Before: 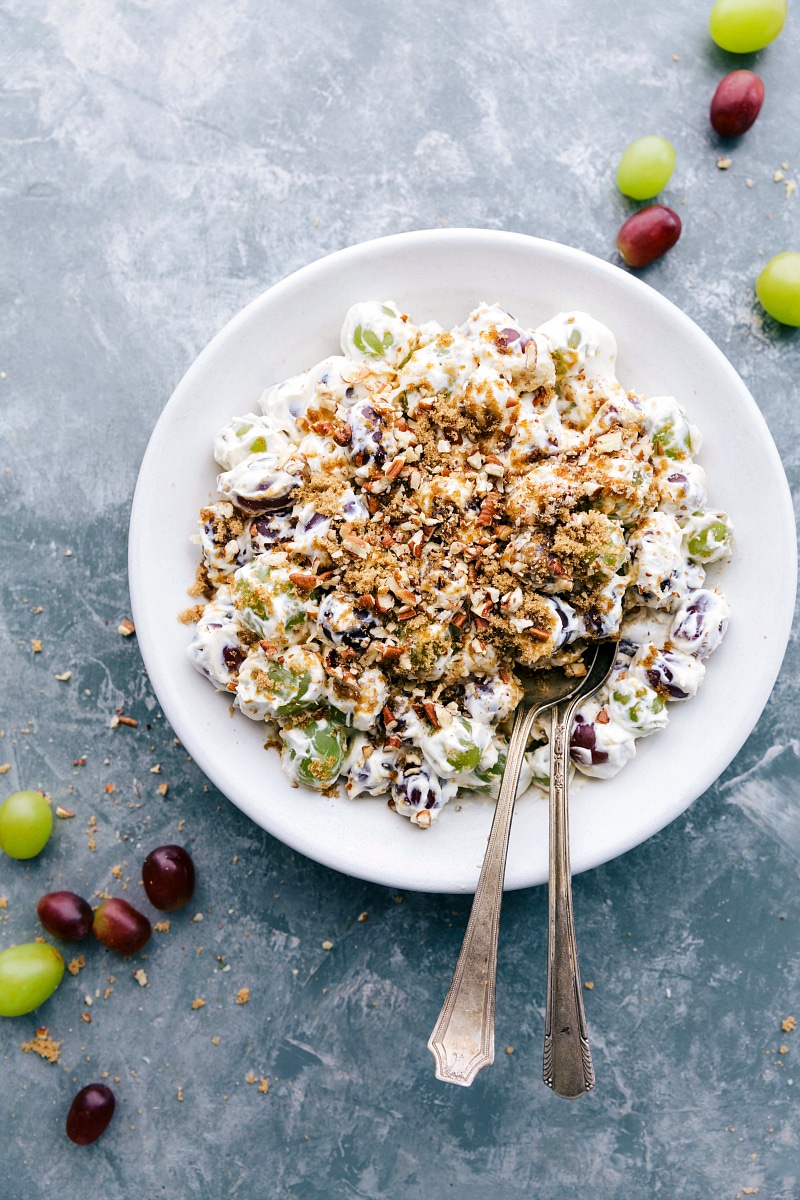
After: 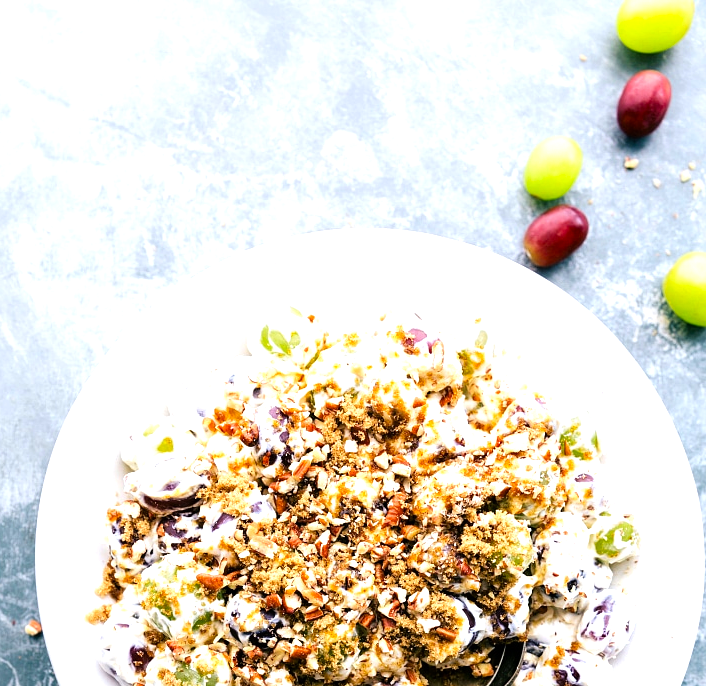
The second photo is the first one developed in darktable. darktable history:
crop and rotate: left 11.728%, bottom 42.832%
contrast brightness saturation: saturation 0.177
tone equalizer: -8 EV -0.763 EV, -7 EV -0.736 EV, -6 EV -0.615 EV, -5 EV -0.384 EV, -3 EV 0.399 EV, -2 EV 0.6 EV, -1 EV 0.698 EV, +0 EV 0.742 EV
